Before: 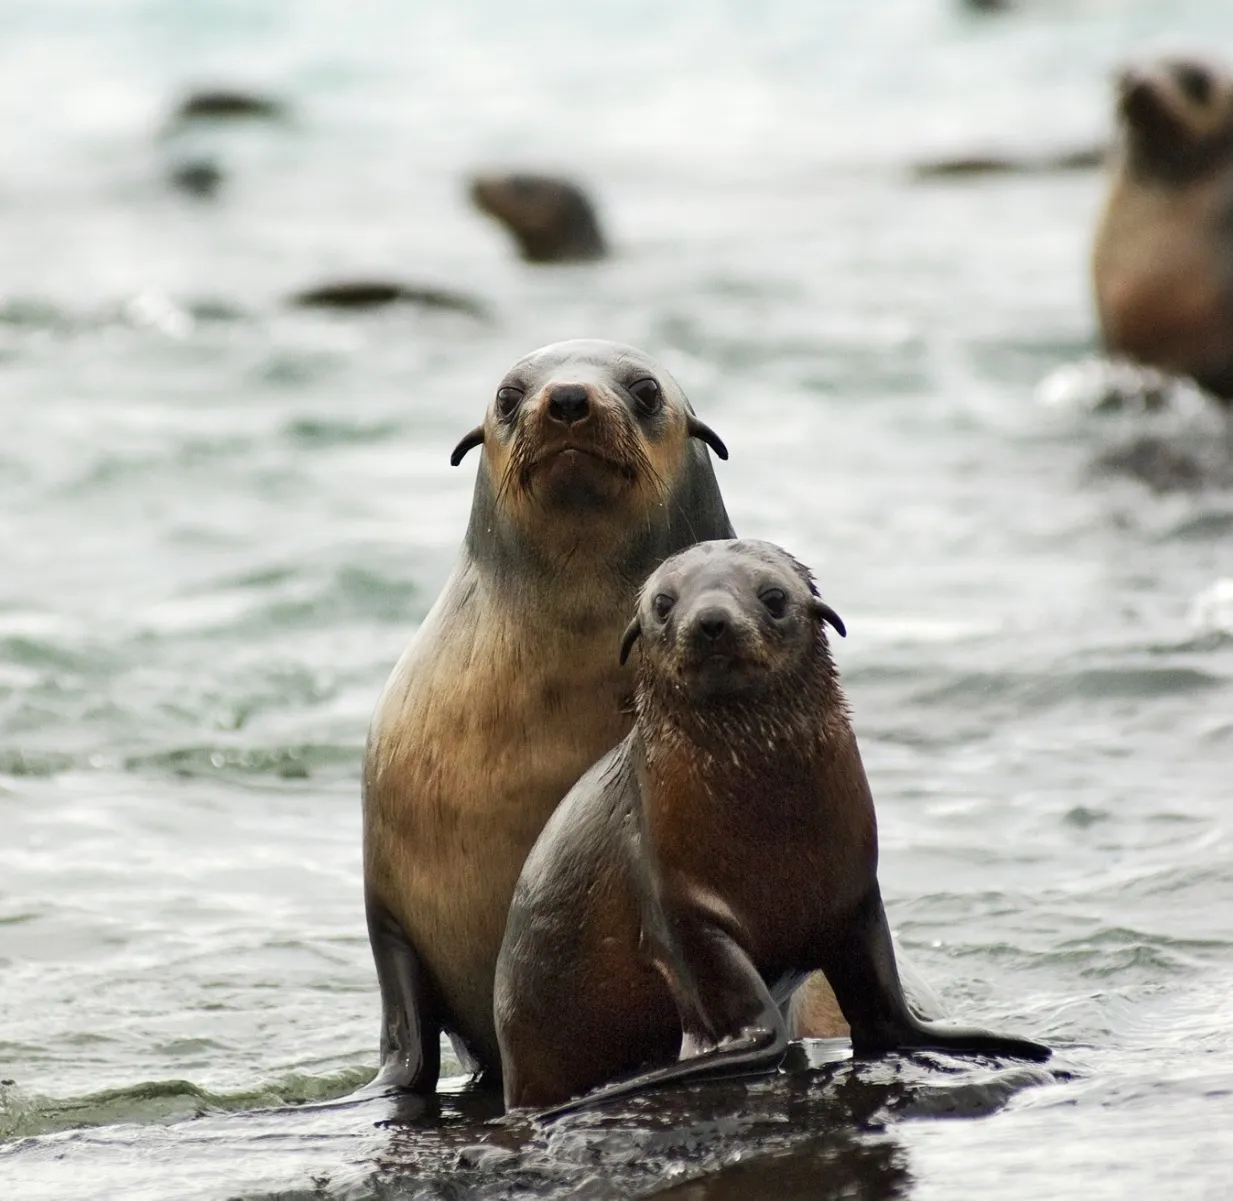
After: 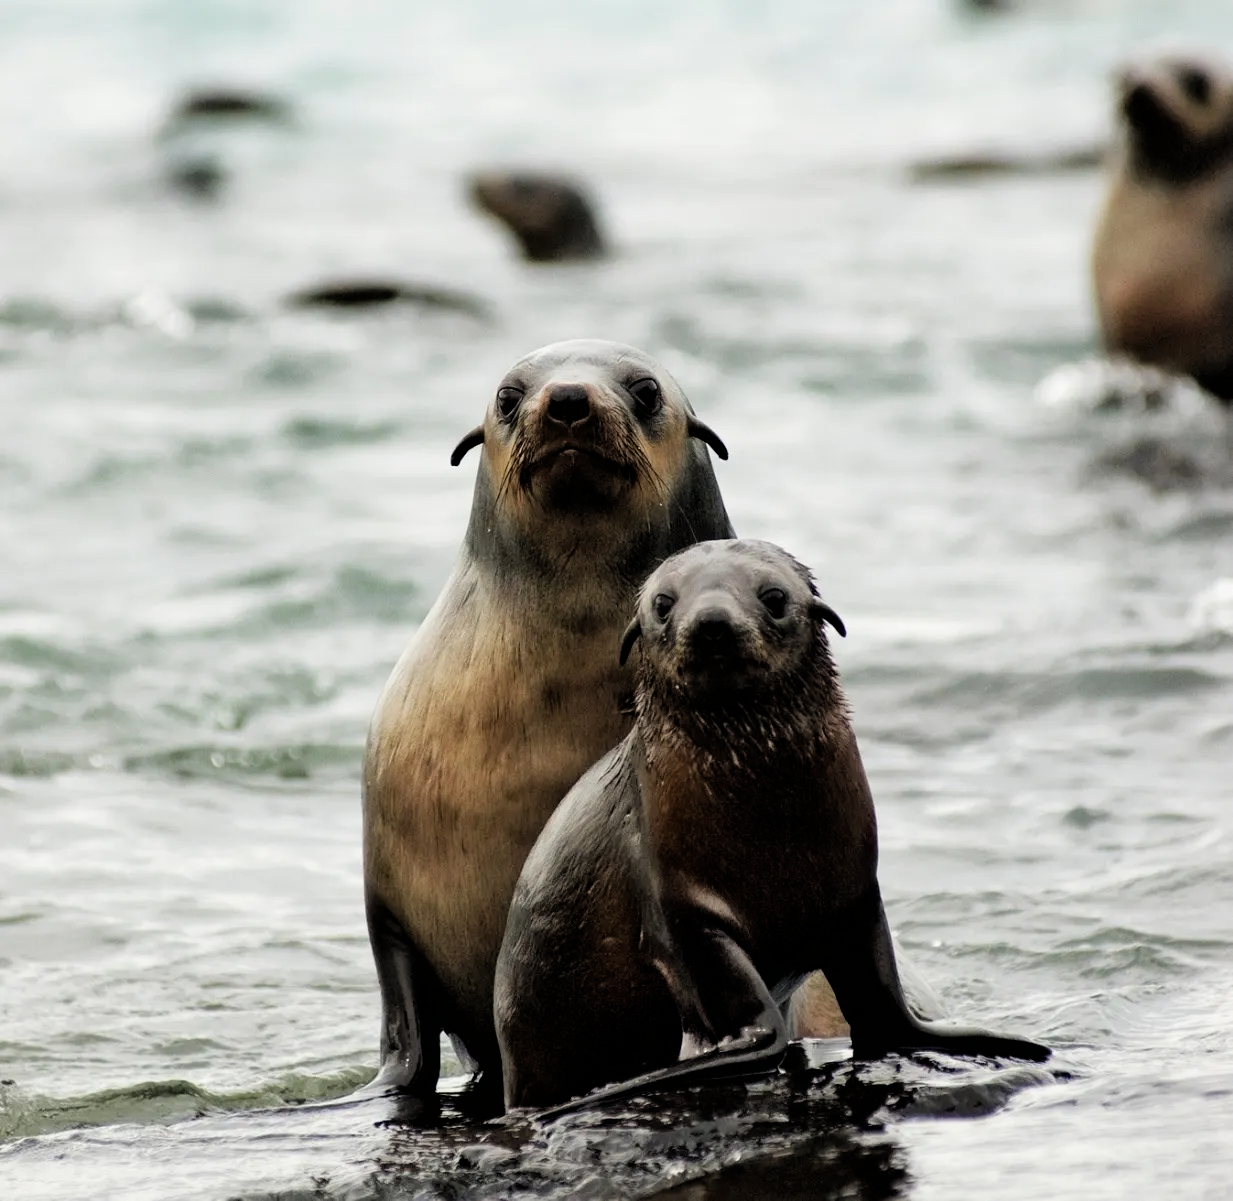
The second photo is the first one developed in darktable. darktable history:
filmic rgb: black relative exposure -4.91 EV, white relative exposure 2.84 EV, hardness 3.7
shadows and highlights: shadows 10, white point adjustment 1, highlights -40
